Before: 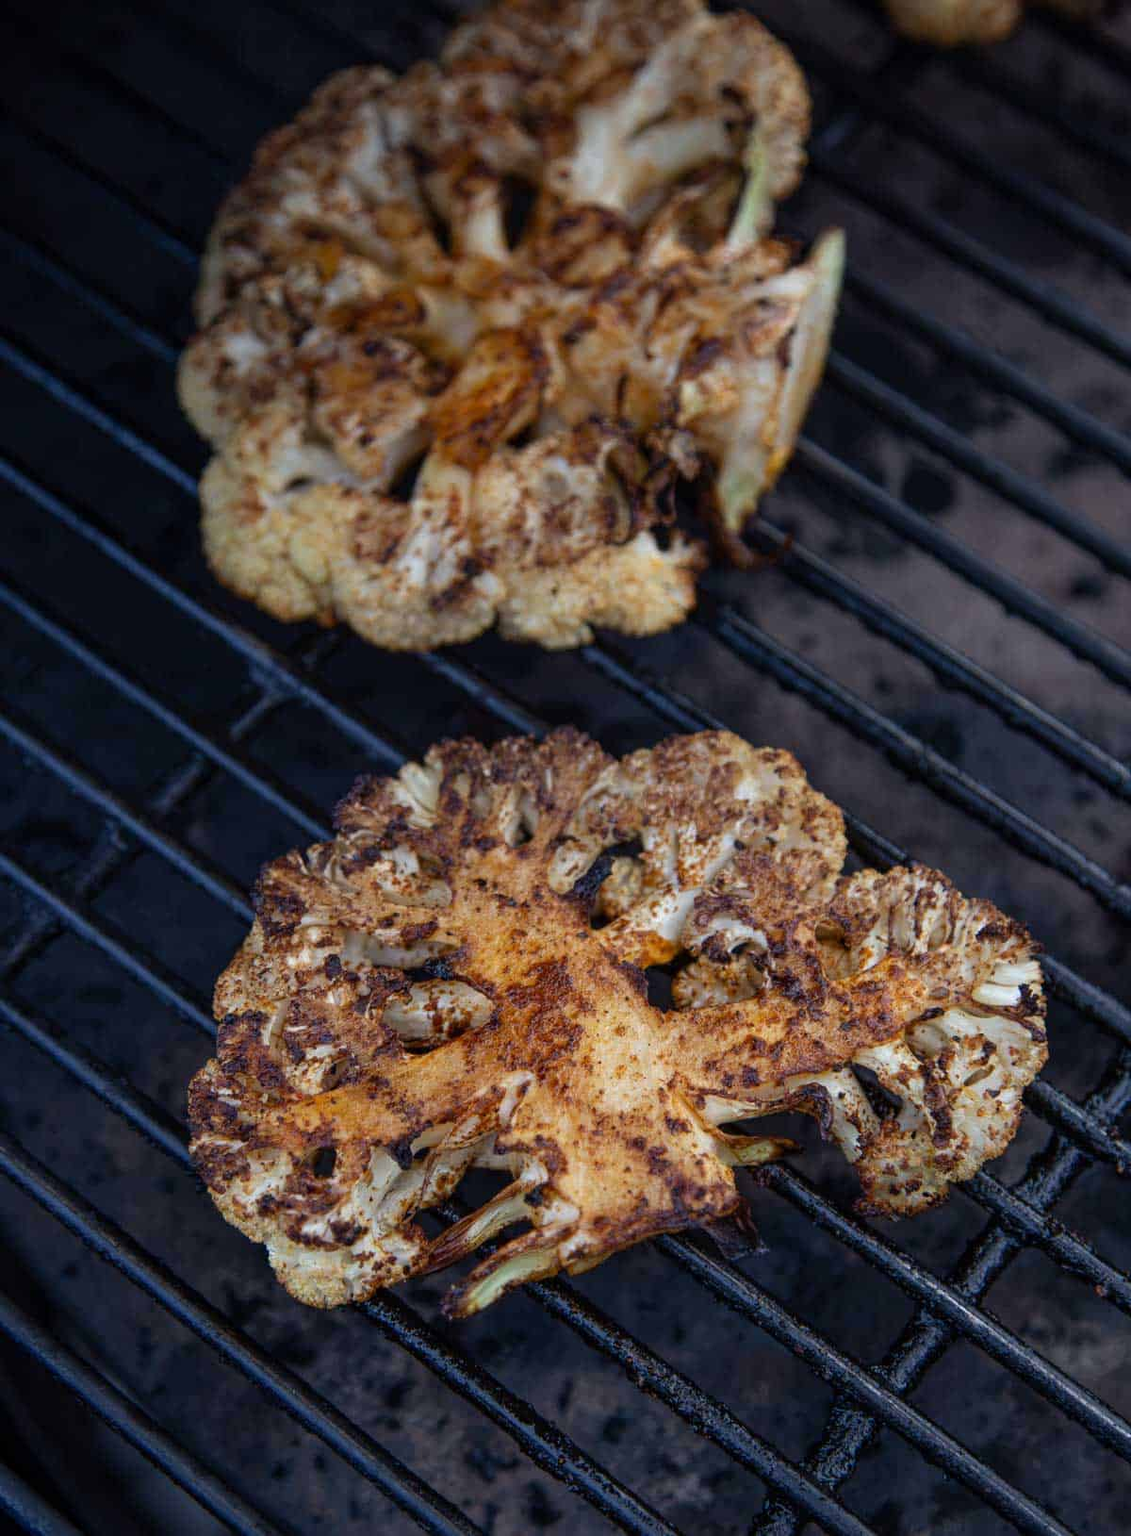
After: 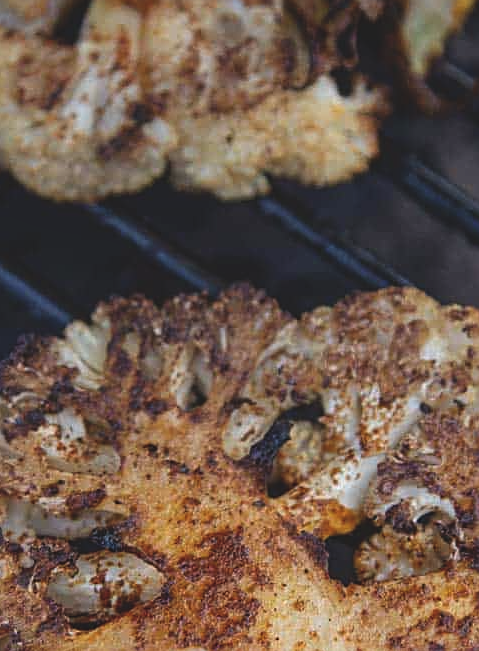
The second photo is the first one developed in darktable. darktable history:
sharpen: on, module defaults
crop: left 30%, top 30%, right 30%, bottom 30%
tone equalizer: on, module defaults
exposure: black level correction -0.015, exposure -0.125 EV, compensate highlight preservation false
